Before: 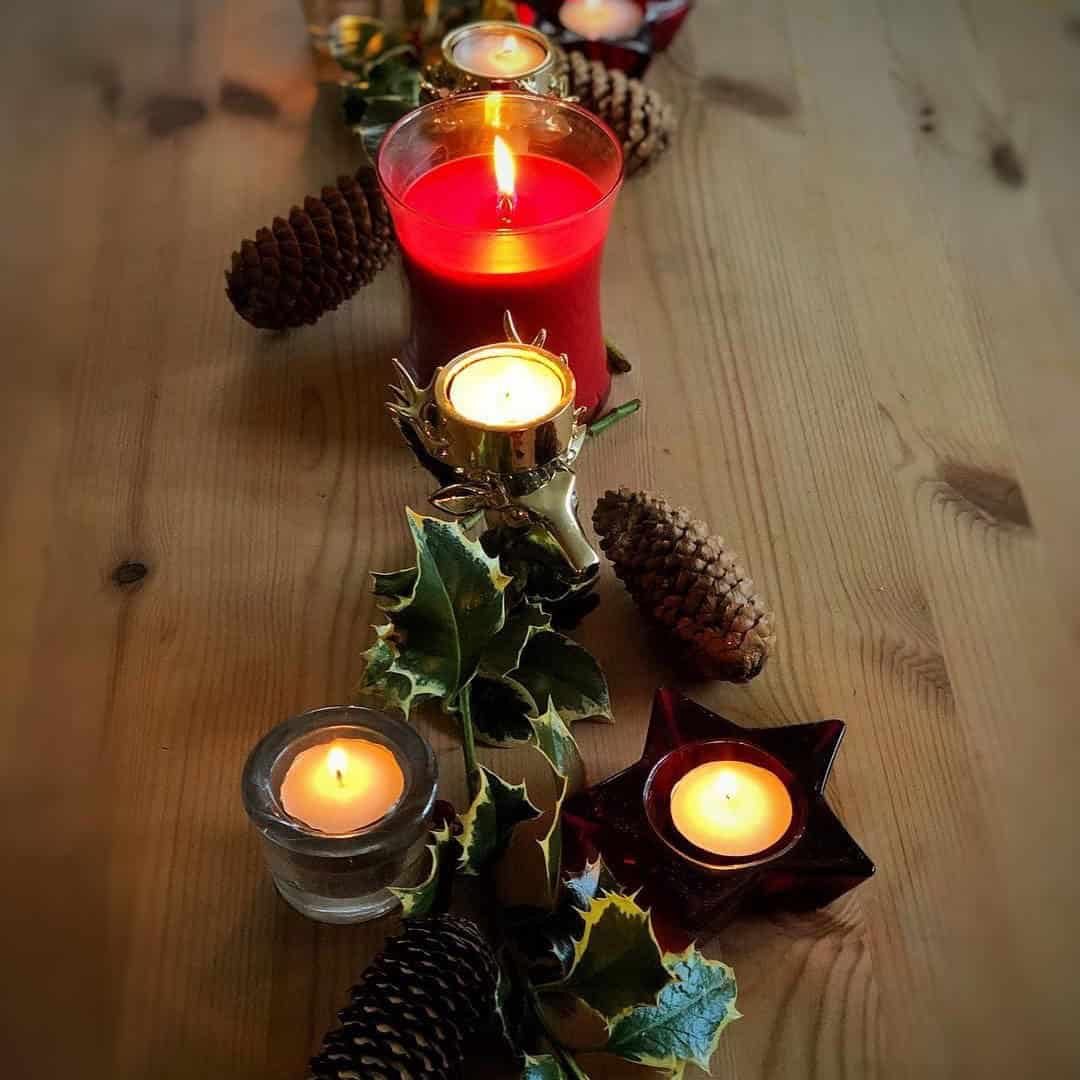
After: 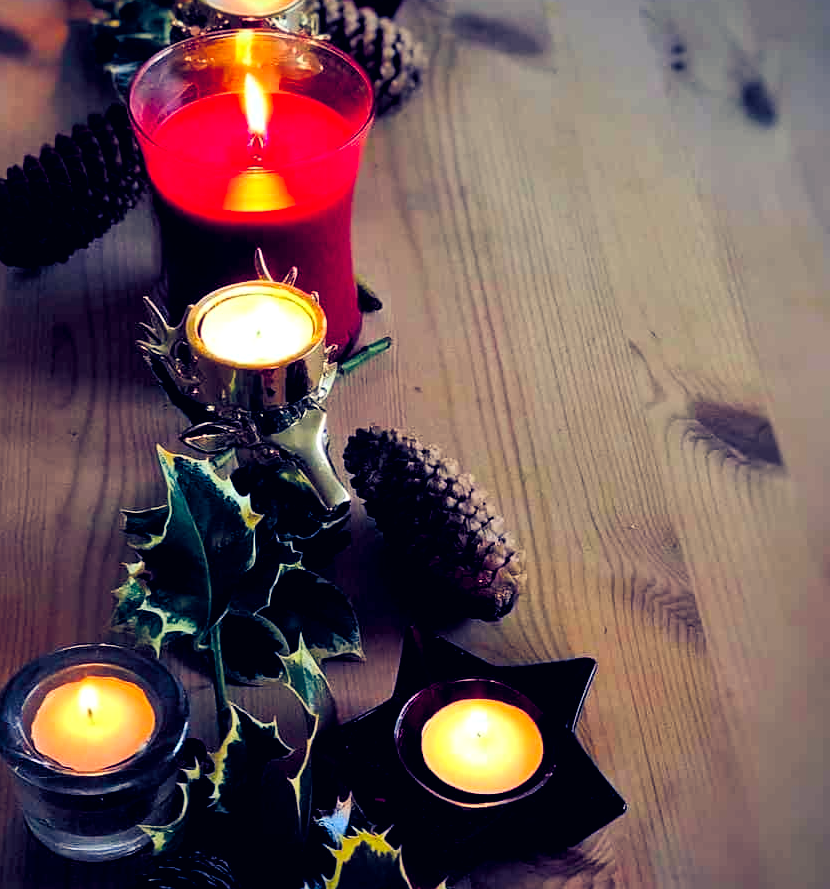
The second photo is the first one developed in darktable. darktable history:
color balance rgb: shadows lift › luminance -41.13%, shadows lift › chroma 14.13%, shadows lift › hue 260°, power › luminance -3.76%, power › chroma 0.56%, power › hue 40.37°, highlights gain › luminance 16.81%, highlights gain › chroma 2.94%, highlights gain › hue 260°, global offset › luminance -0.29%, global offset › chroma 0.31%, global offset › hue 260°, perceptual saturation grading › global saturation 20%, perceptual saturation grading › highlights -13.92%, perceptual saturation grading › shadows 50%
color correction: highlights a* 0.207, highlights b* 2.7, shadows a* -0.874, shadows b* -4.78
crop: left 23.095%, top 5.827%, bottom 11.854%
tone curve: curves: ch0 [(0, 0) (0.004, 0.001) (0.133, 0.112) (0.325, 0.362) (0.832, 0.893) (1, 1)], color space Lab, linked channels, preserve colors none
